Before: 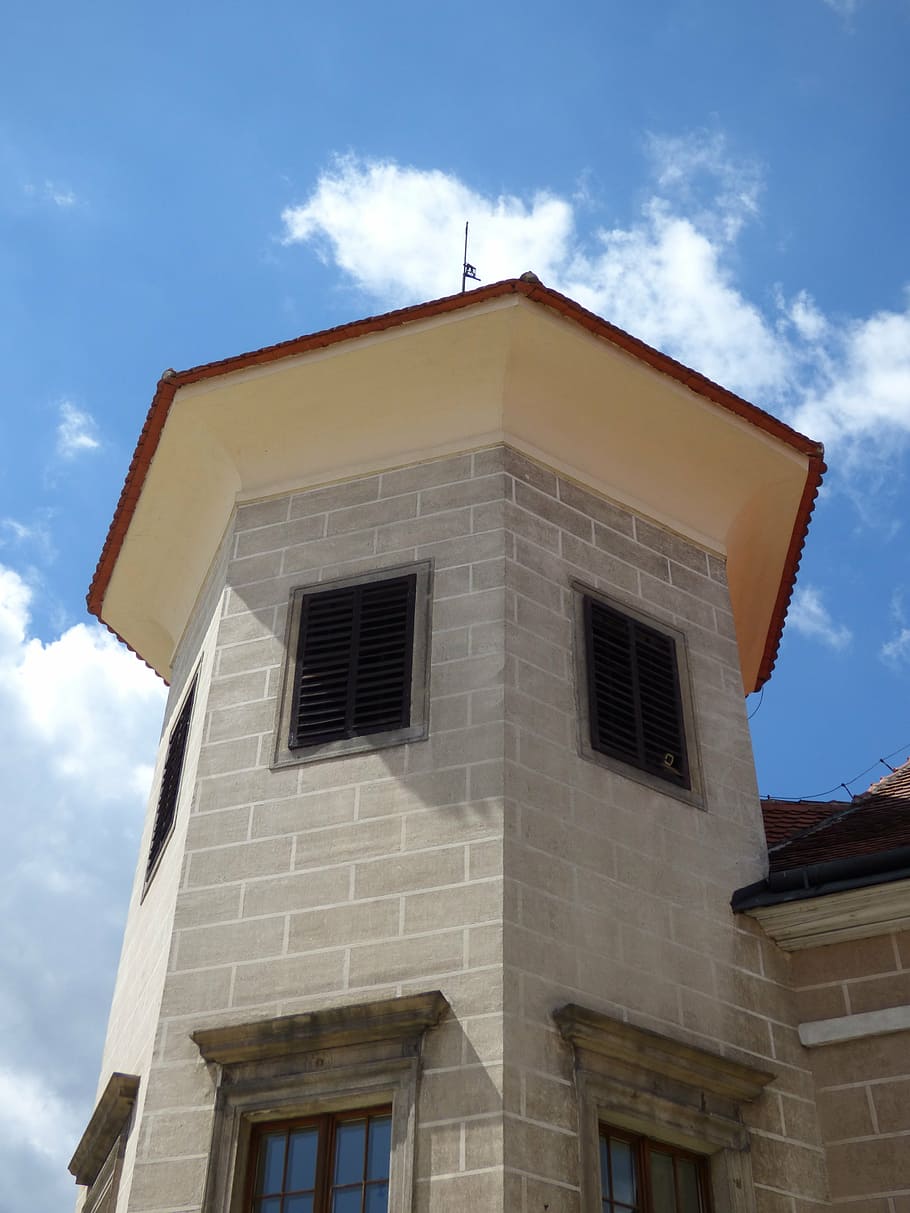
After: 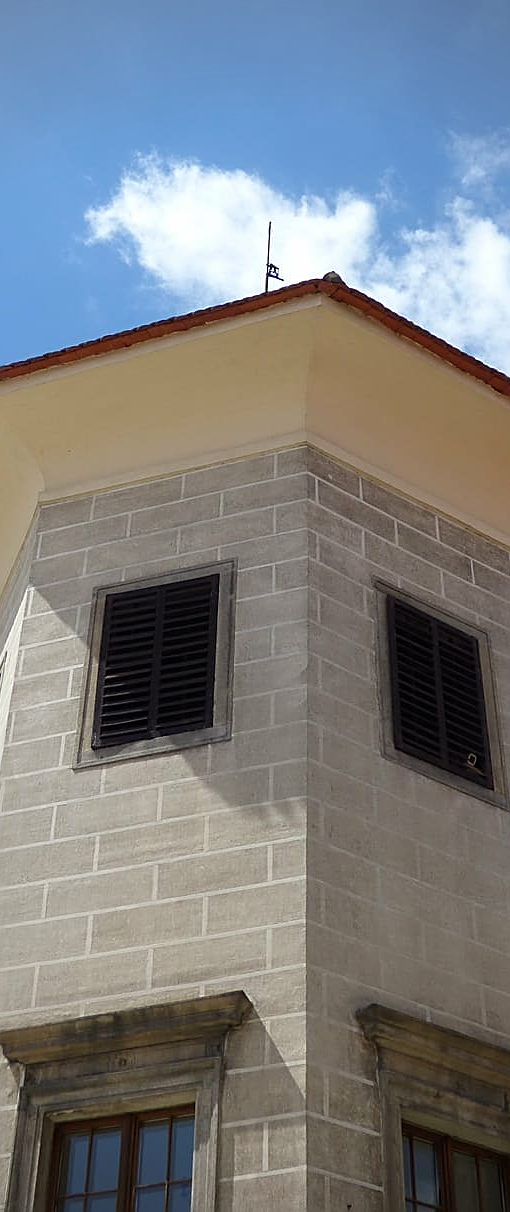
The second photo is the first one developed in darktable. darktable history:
sharpen: on, module defaults
crop: left 21.674%, right 22.086%
vignetting: fall-off radius 60.92%
